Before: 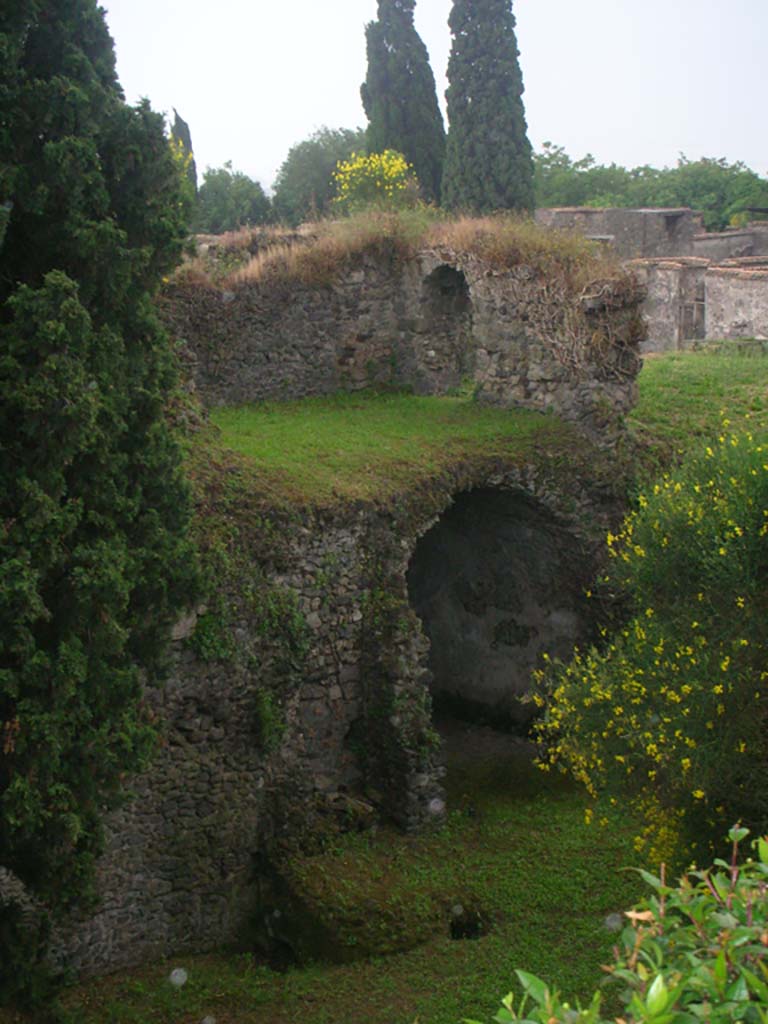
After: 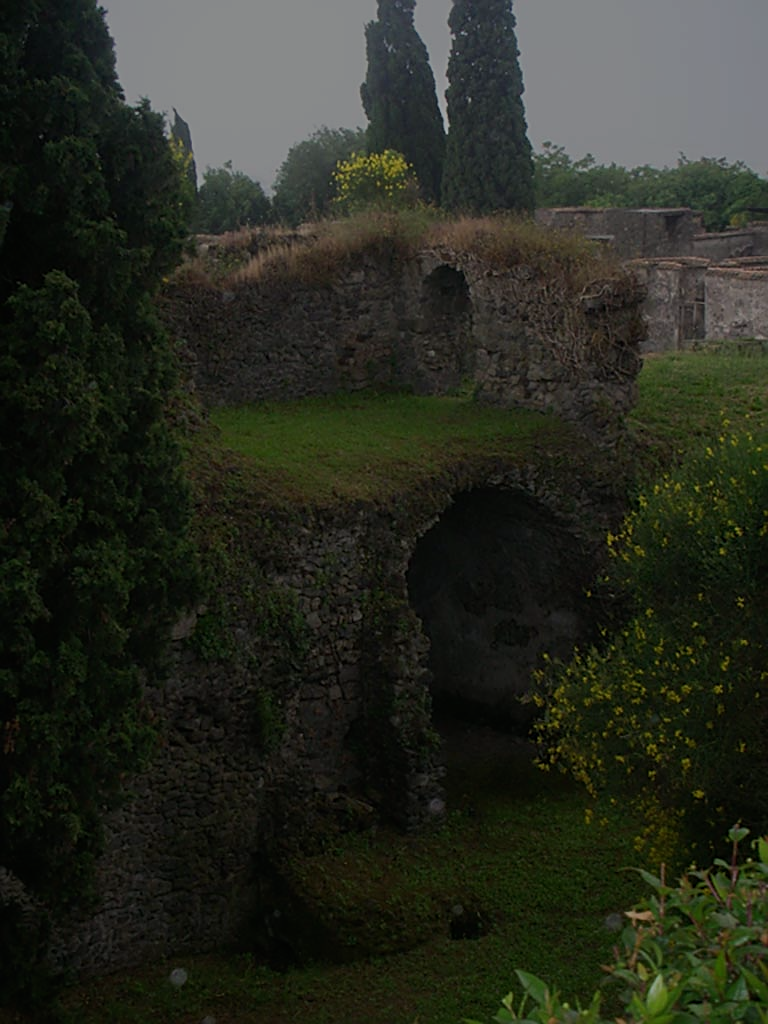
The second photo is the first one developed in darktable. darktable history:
tone equalizer: -8 EV -1.99 EV, -7 EV -1.97 EV, -6 EV -1.97 EV, -5 EV -1.98 EV, -4 EV -2 EV, -3 EV -1.99 EV, -2 EV -1.99 EV, -1 EV -1.62 EV, +0 EV -1.99 EV
sharpen: on, module defaults
